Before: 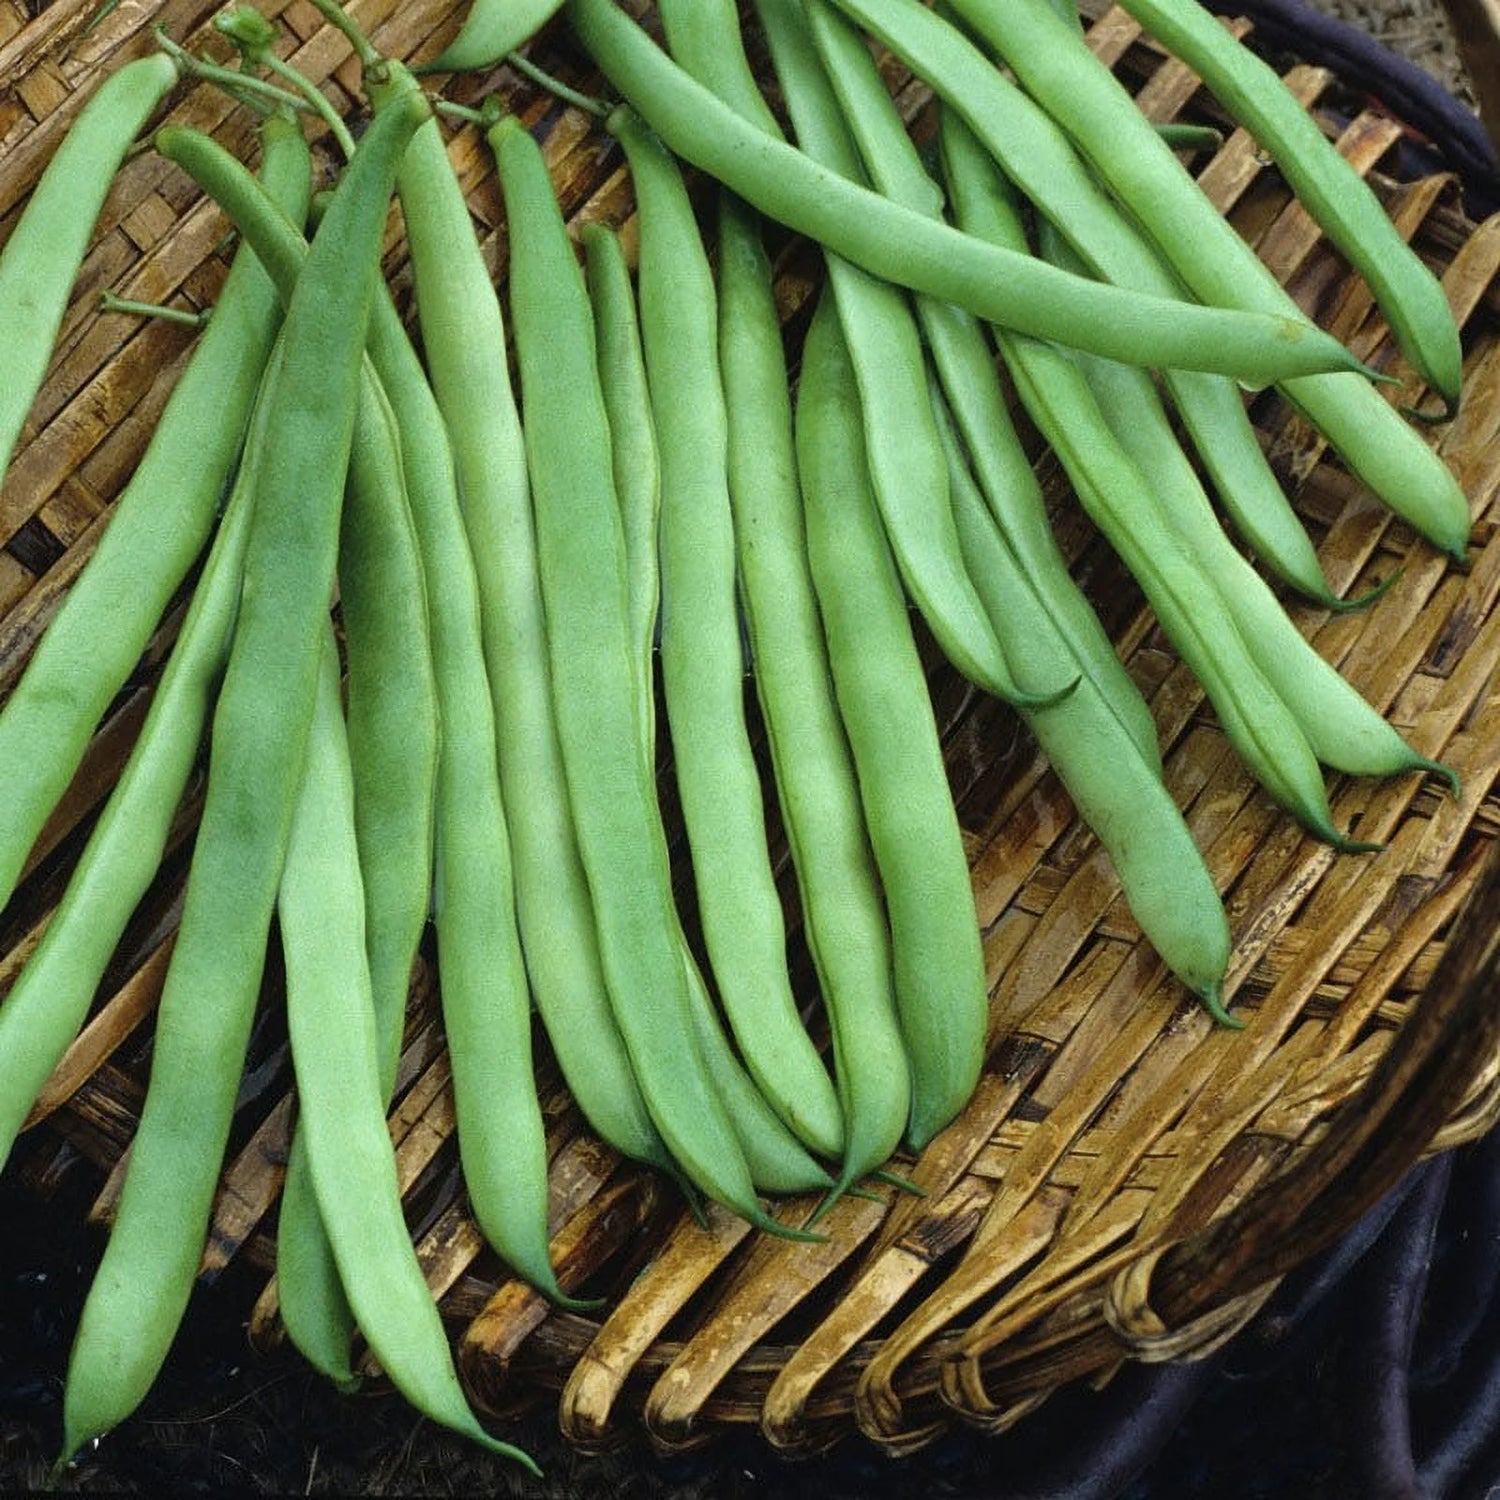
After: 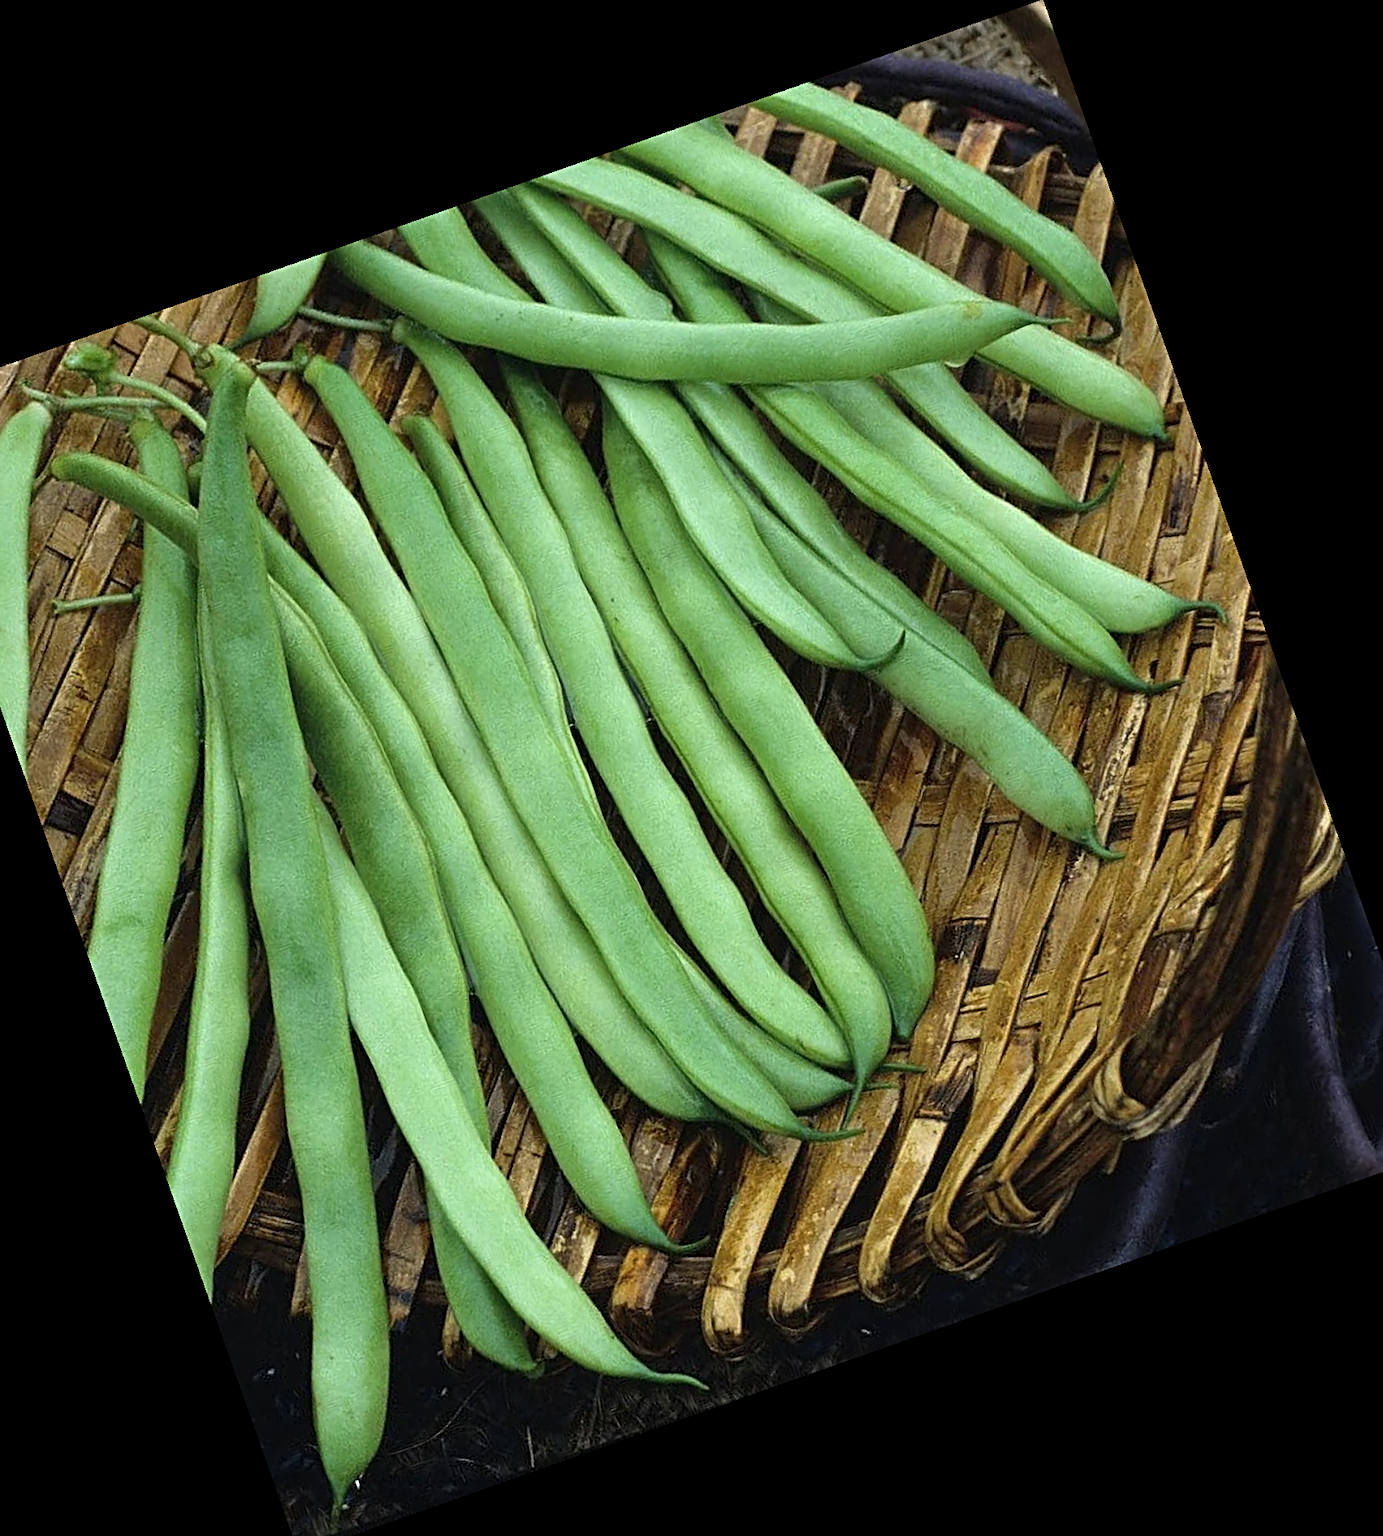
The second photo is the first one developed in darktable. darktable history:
crop and rotate: angle 19.43°, left 6.812%, right 4.125%, bottom 1.087%
sharpen: radius 3.119
